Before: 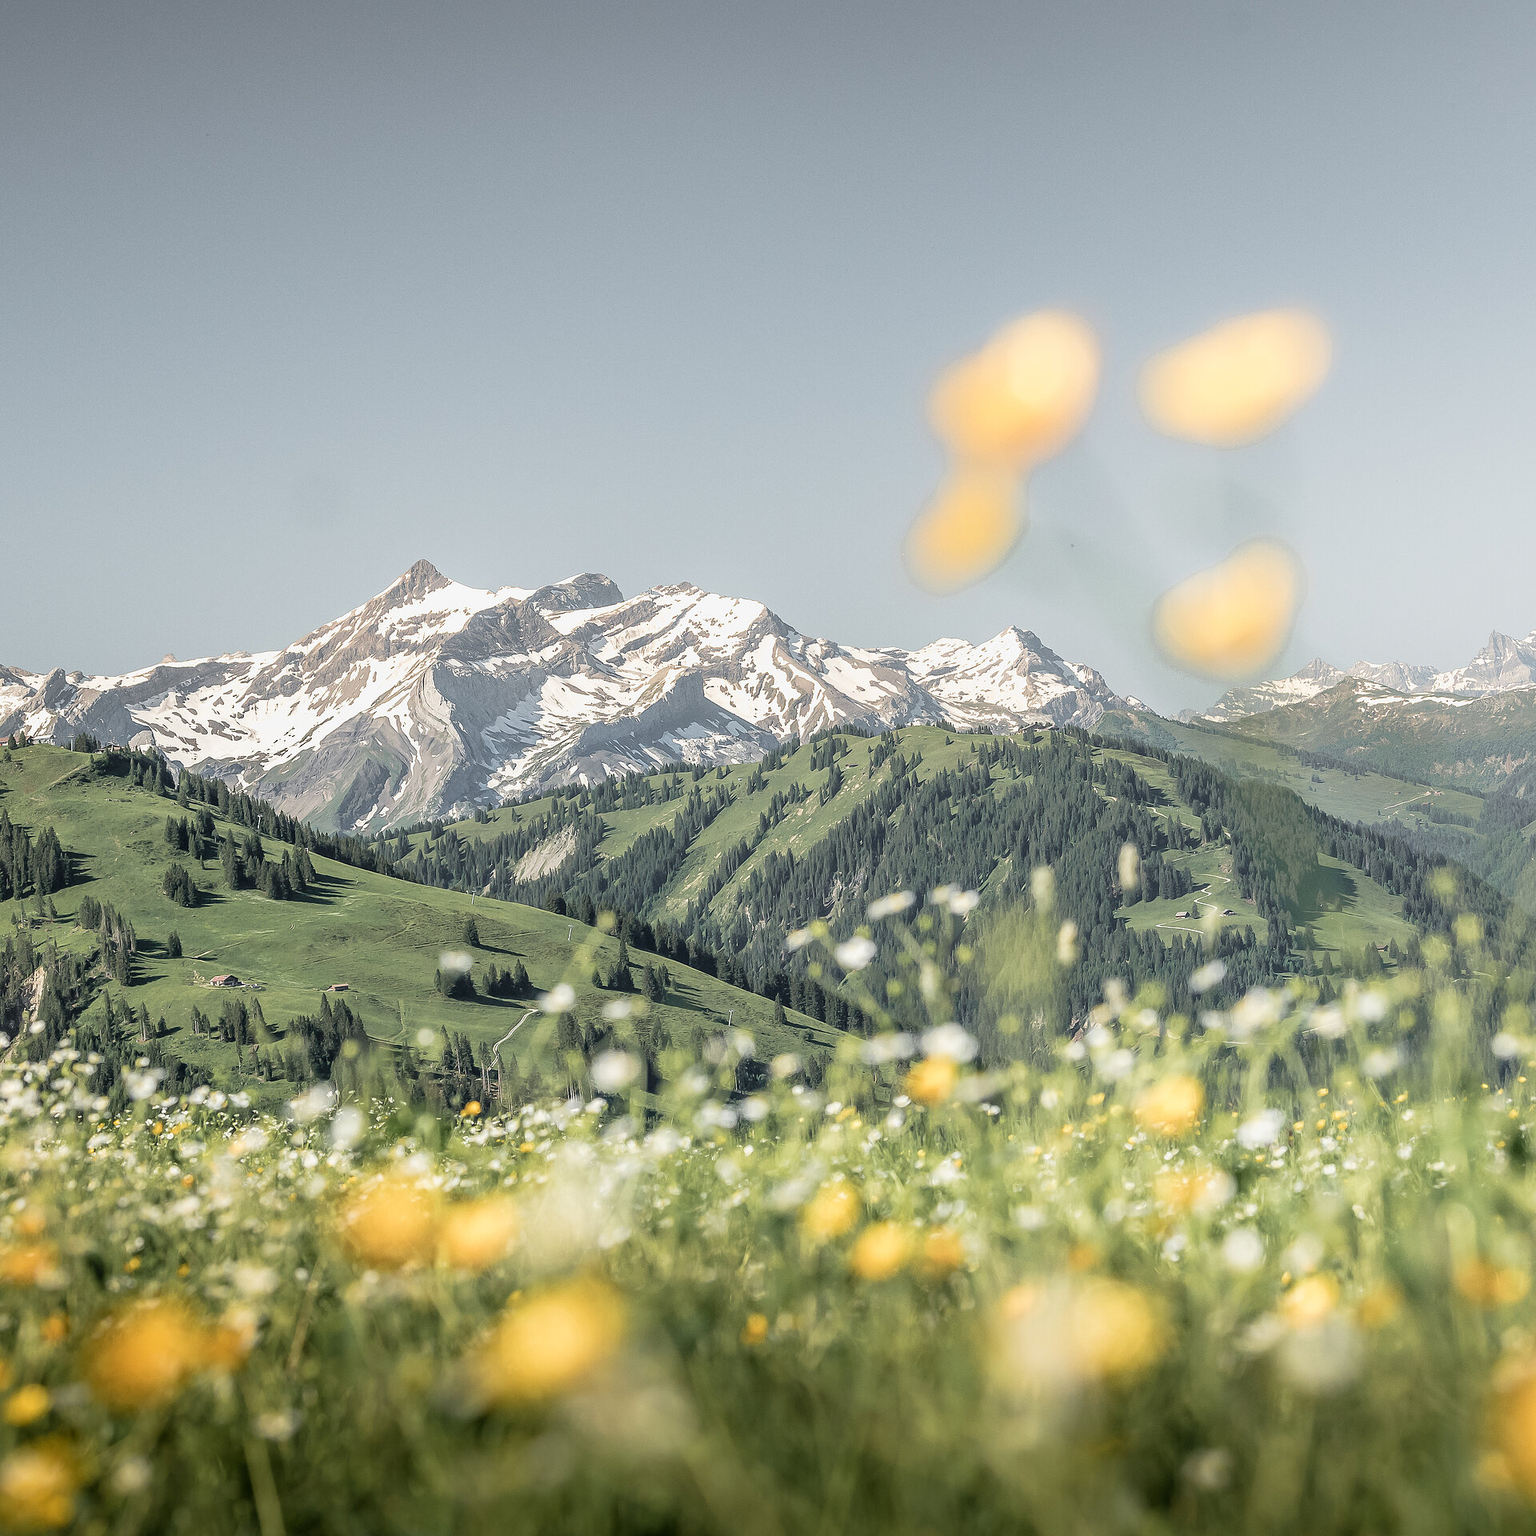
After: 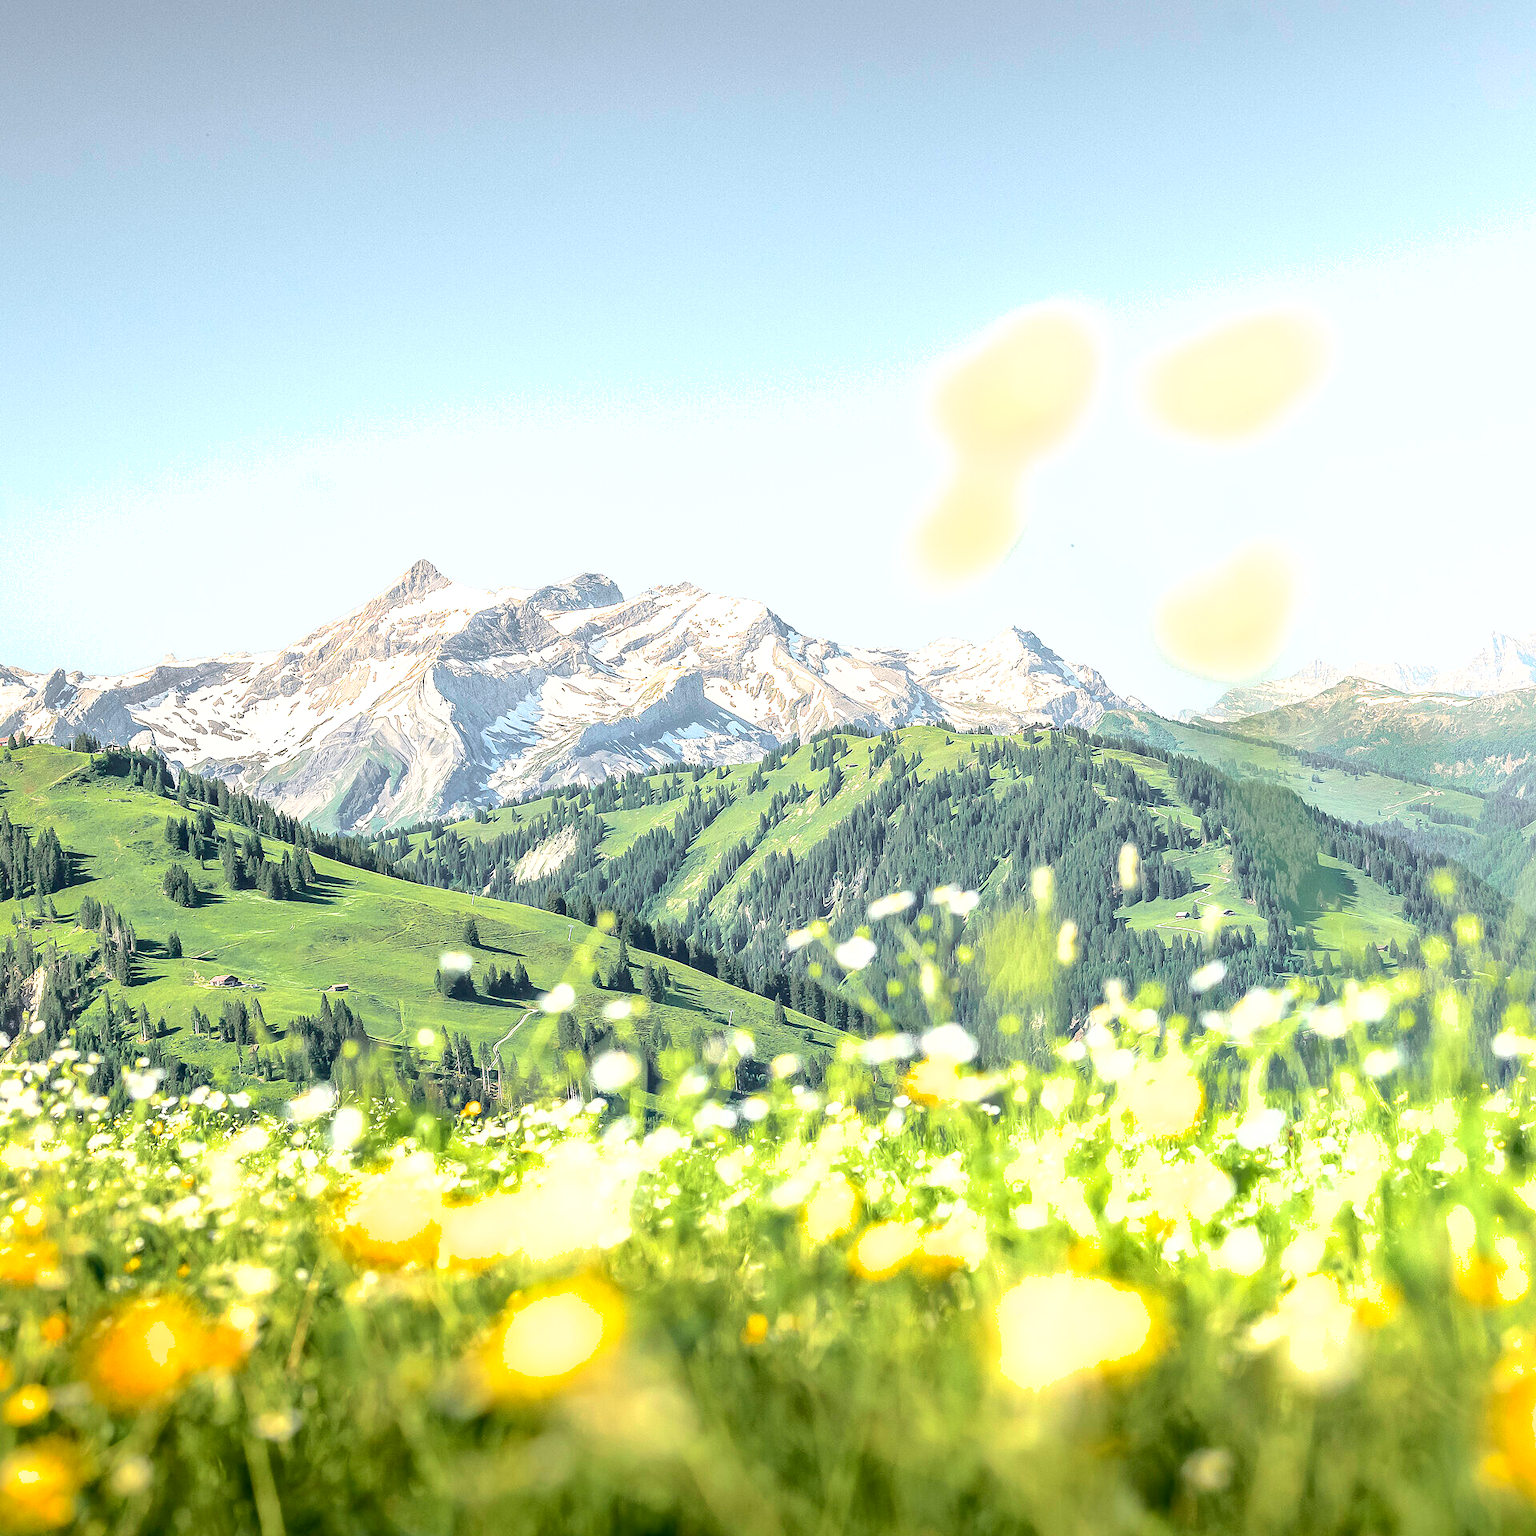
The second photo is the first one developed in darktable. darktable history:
tone curve: curves: ch0 [(0, 0) (0.126, 0.086) (0.338, 0.307) (0.494, 0.531) (0.703, 0.762) (1, 1)]; ch1 [(0, 0) (0.346, 0.324) (0.45, 0.426) (0.5, 0.5) (0.522, 0.517) (0.55, 0.578) (1, 1)]; ch2 [(0, 0) (0.44, 0.424) (0.501, 0.499) (0.554, 0.554) (0.622, 0.667) (0.707, 0.746) (1, 1)], color space Lab, independent channels, preserve colors none
shadows and highlights: on, module defaults
exposure: black level correction 0, exposure 1 EV, compensate exposure bias true, compensate highlight preservation false
contrast brightness saturation: contrast 0.1, brightness 0.03, saturation 0.09
